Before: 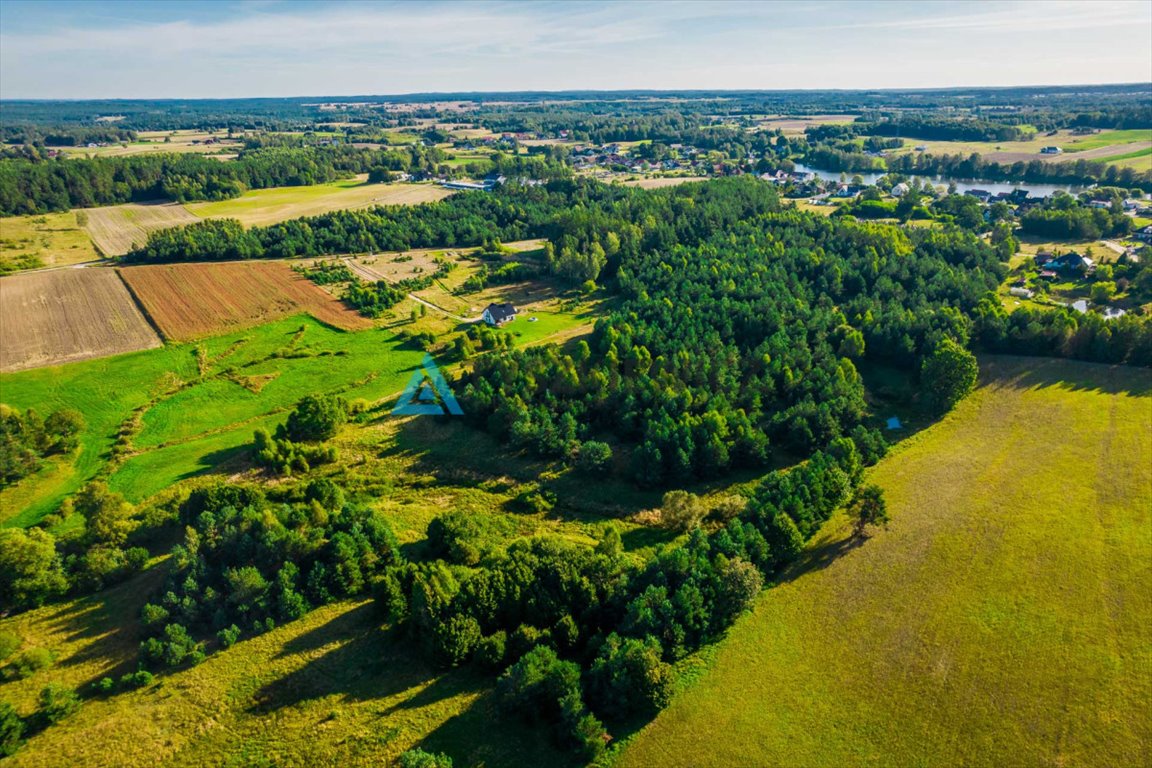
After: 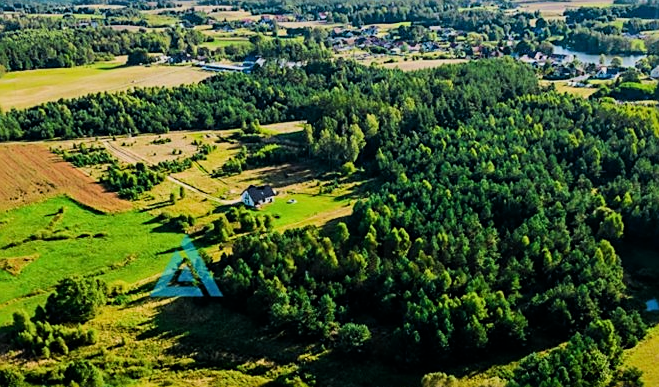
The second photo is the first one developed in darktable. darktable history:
levels: levels [0, 0.499, 1]
sharpen: on, module defaults
crop: left 20.932%, top 15.471%, right 21.848%, bottom 34.081%
contrast brightness saturation: contrast 0.05
tone equalizer: -8 EV -0.417 EV, -7 EV -0.389 EV, -6 EV -0.333 EV, -5 EV -0.222 EV, -3 EV 0.222 EV, -2 EV 0.333 EV, -1 EV 0.389 EV, +0 EV 0.417 EV, edges refinement/feathering 500, mask exposure compensation -1.57 EV, preserve details no
filmic rgb: black relative exposure -7.65 EV, white relative exposure 4.56 EV, hardness 3.61, color science v6 (2022)
